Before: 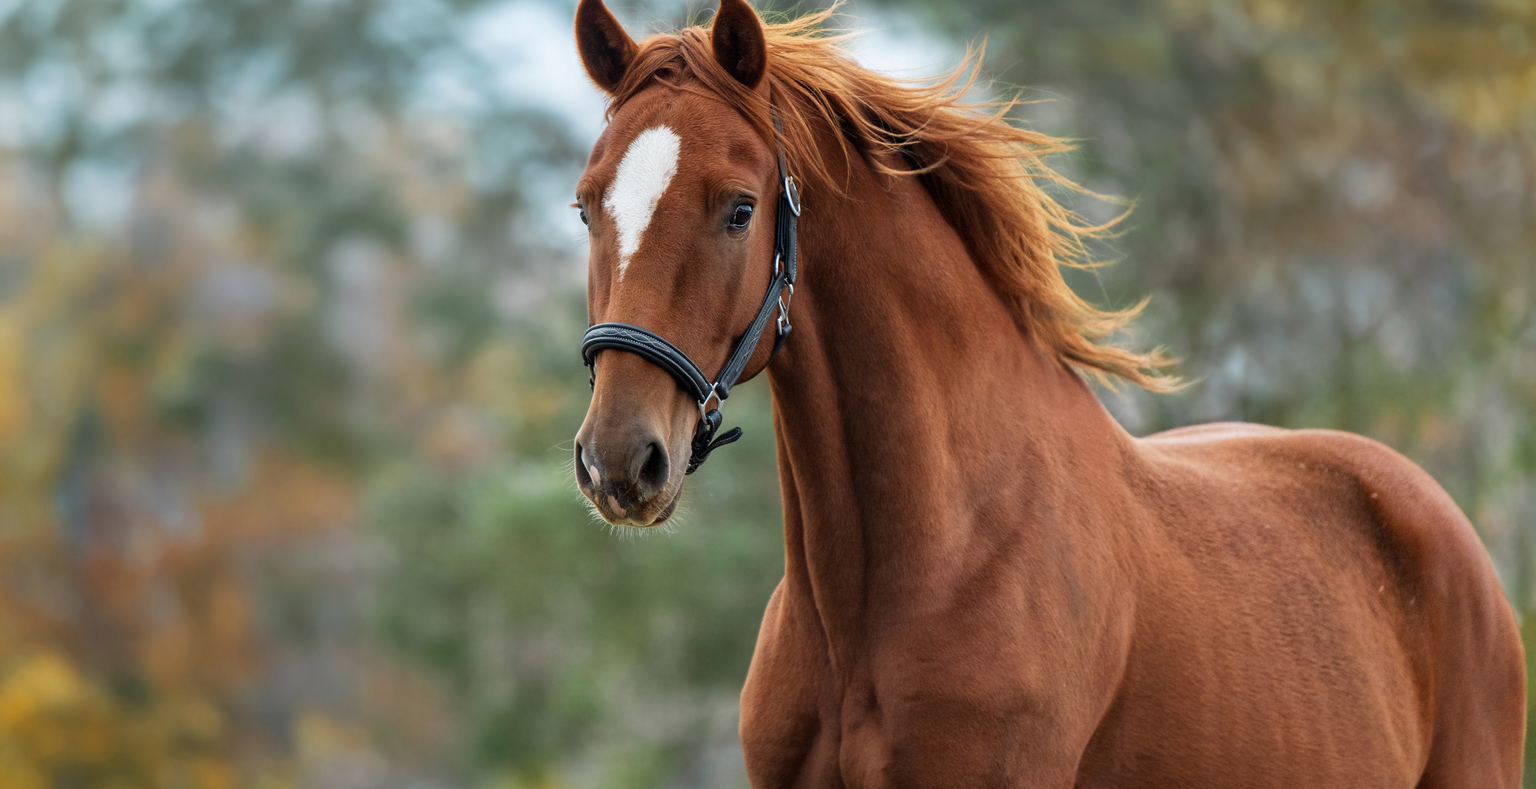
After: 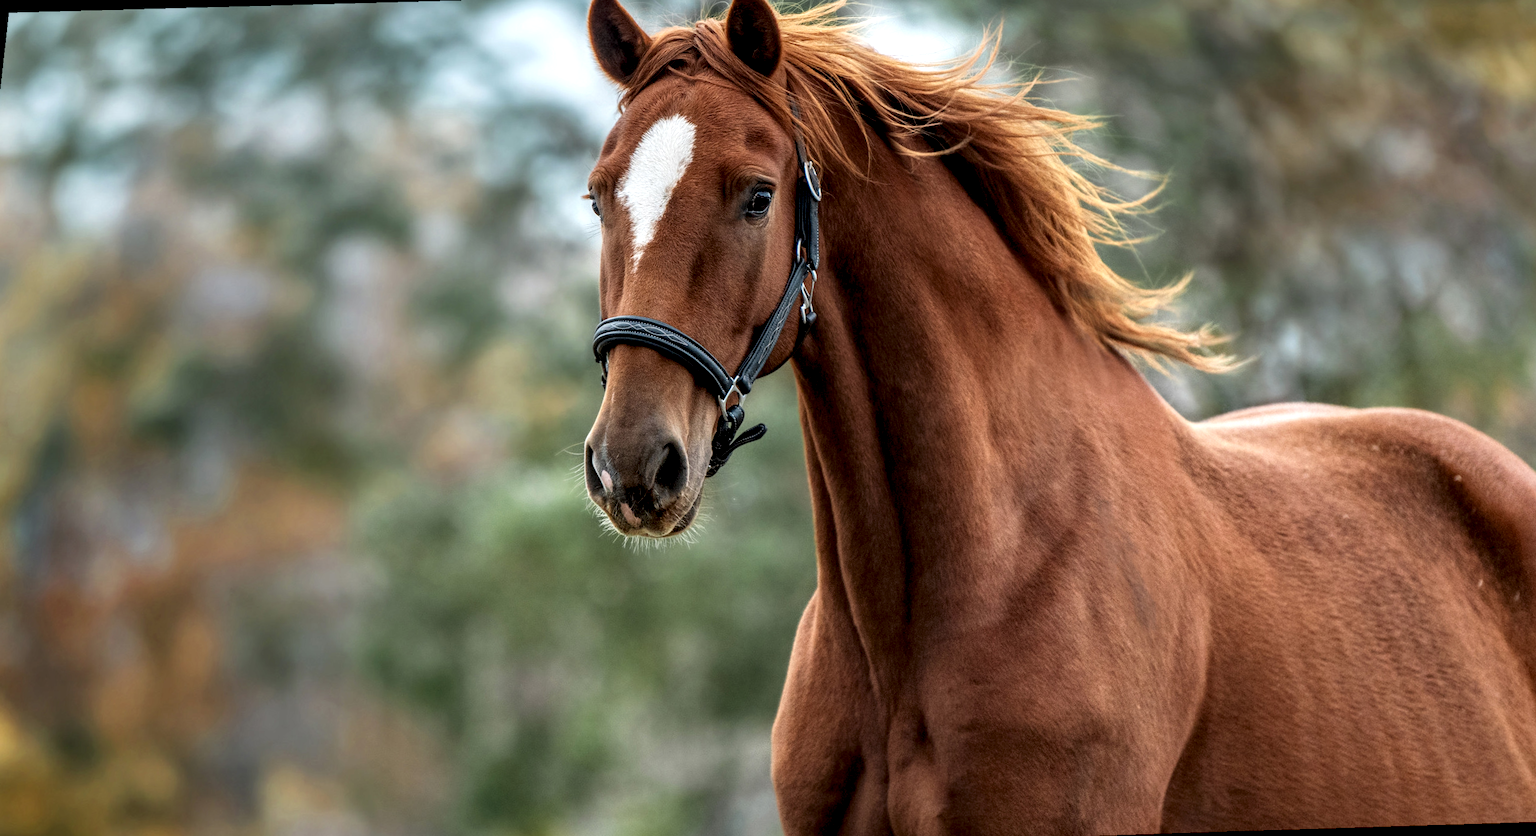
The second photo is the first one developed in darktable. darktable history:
local contrast: highlights 60%, shadows 60%, detail 160%
rotate and perspective: rotation -1.68°, lens shift (vertical) -0.146, crop left 0.049, crop right 0.912, crop top 0.032, crop bottom 0.96
